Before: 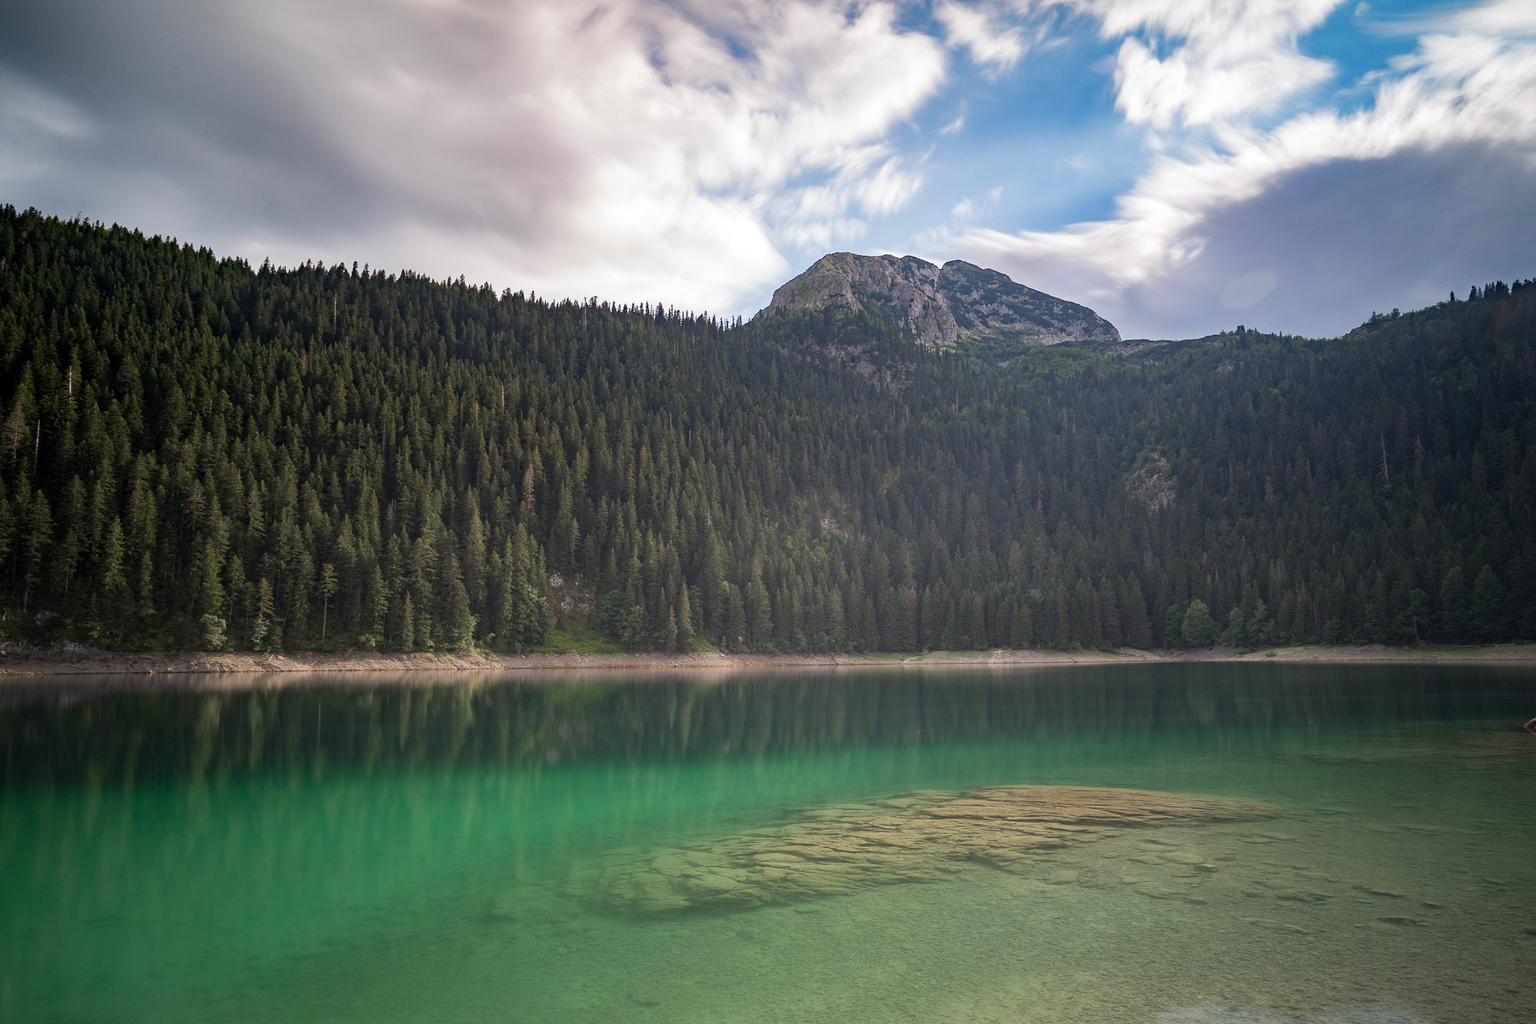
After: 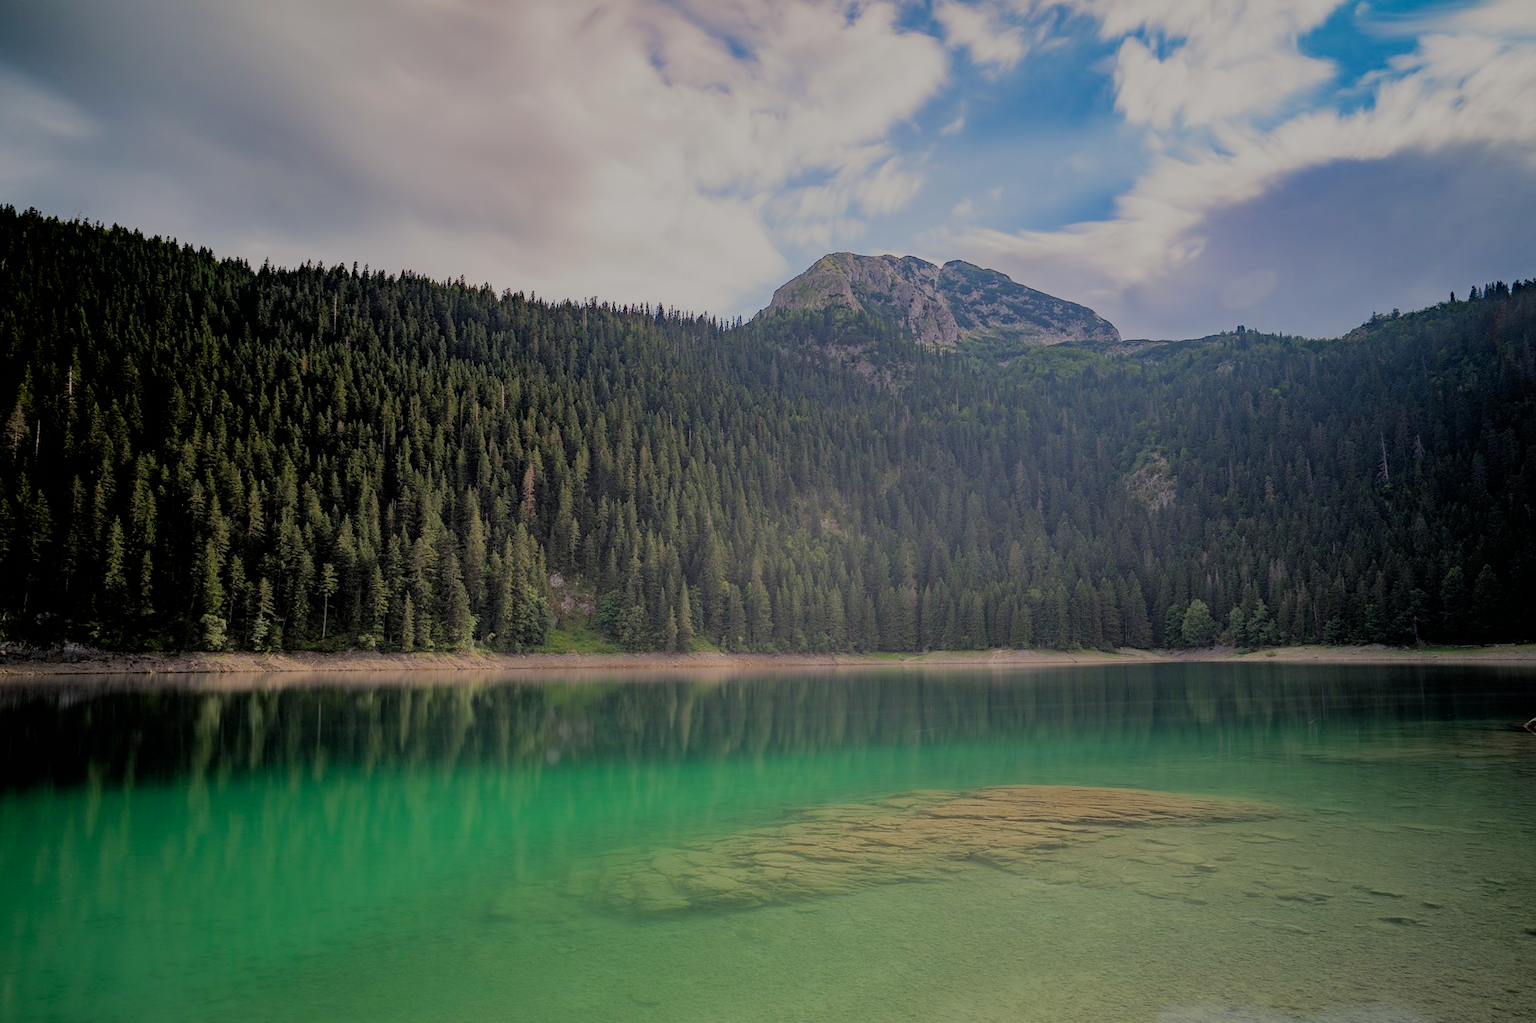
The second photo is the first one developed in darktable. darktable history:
contrast brightness saturation: contrast 0.08, saturation 0.018
filmic rgb: black relative exposure -4.44 EV, white relative exposure 6.55 EV, hardness 1.92, contrast 0.51, color science v6 (2022), iterations of high-quality reconstruction 0
color balance rgb: highlights gain › chroma 1.084%, highlights gain › hue 70.72°, perceptual saturation grading › global saturation 20%, perceptual saturation grading › highlights -25.481%, perceptual saturation grading › shadows 24.985%
